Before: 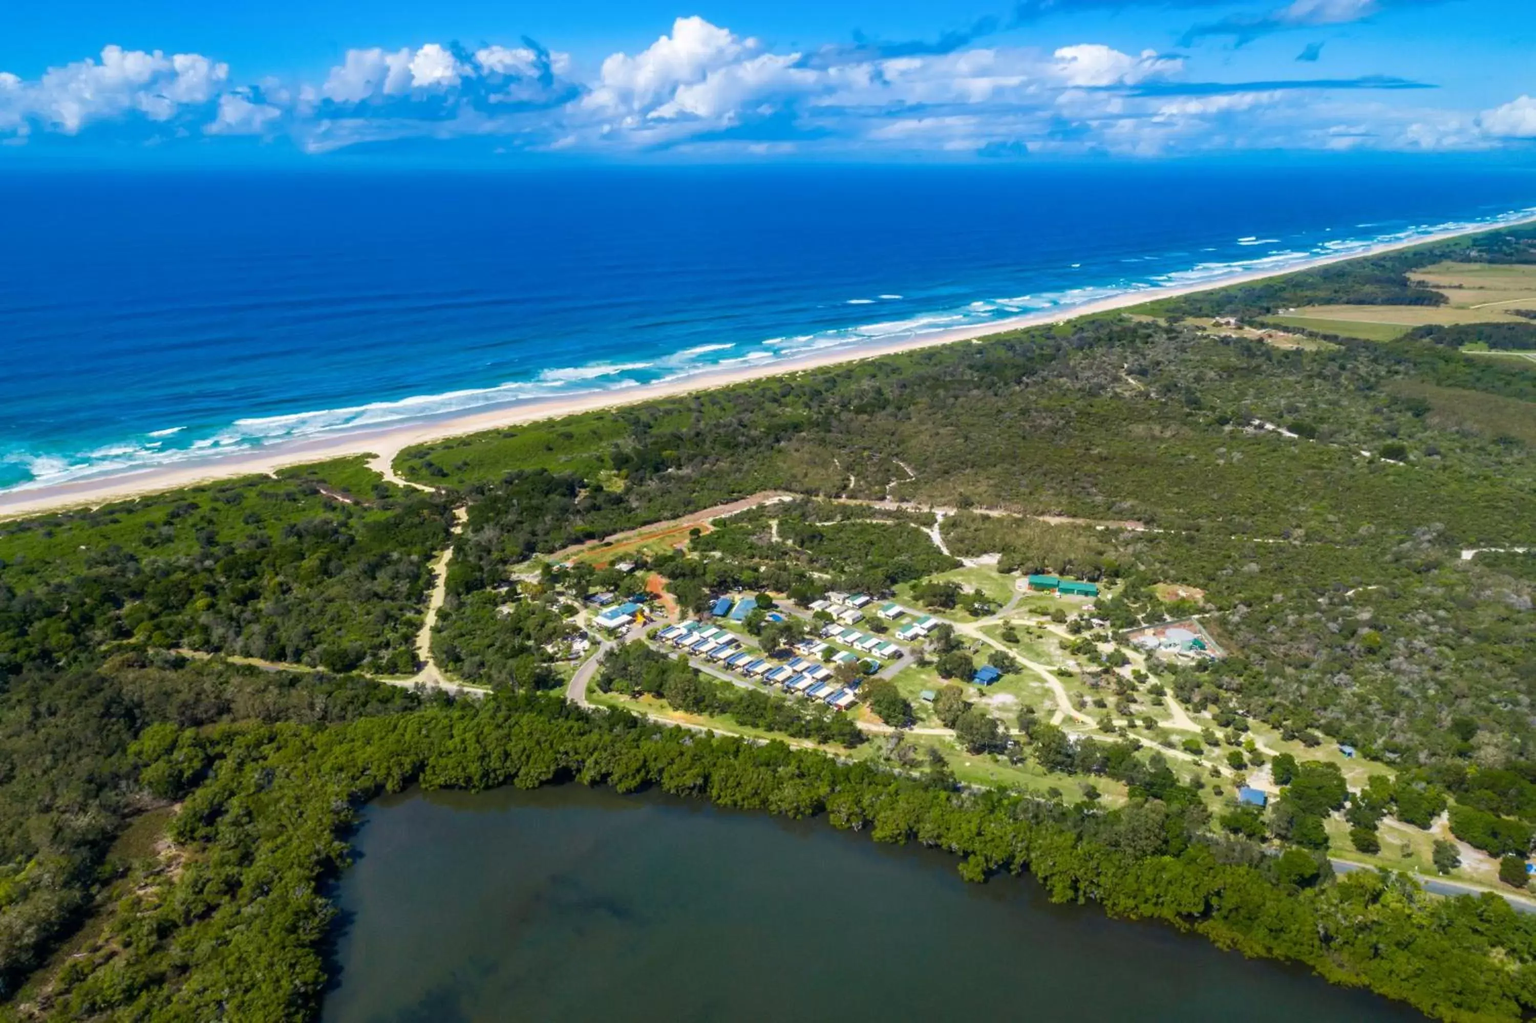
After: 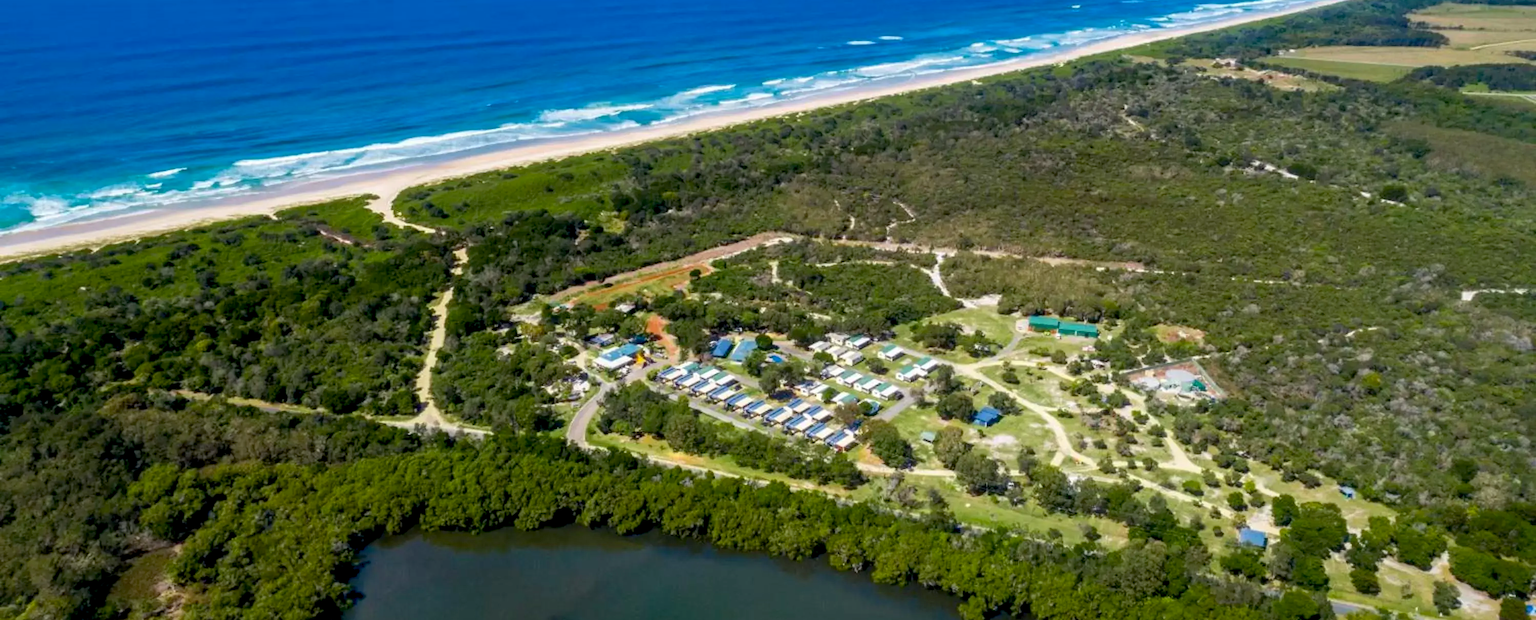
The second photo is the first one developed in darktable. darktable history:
exposure: black level correction 0.01, exposure 0.014 EV, compensate highlight preservation false
crop and rotate: top 25.357%, bottom 13.942%
